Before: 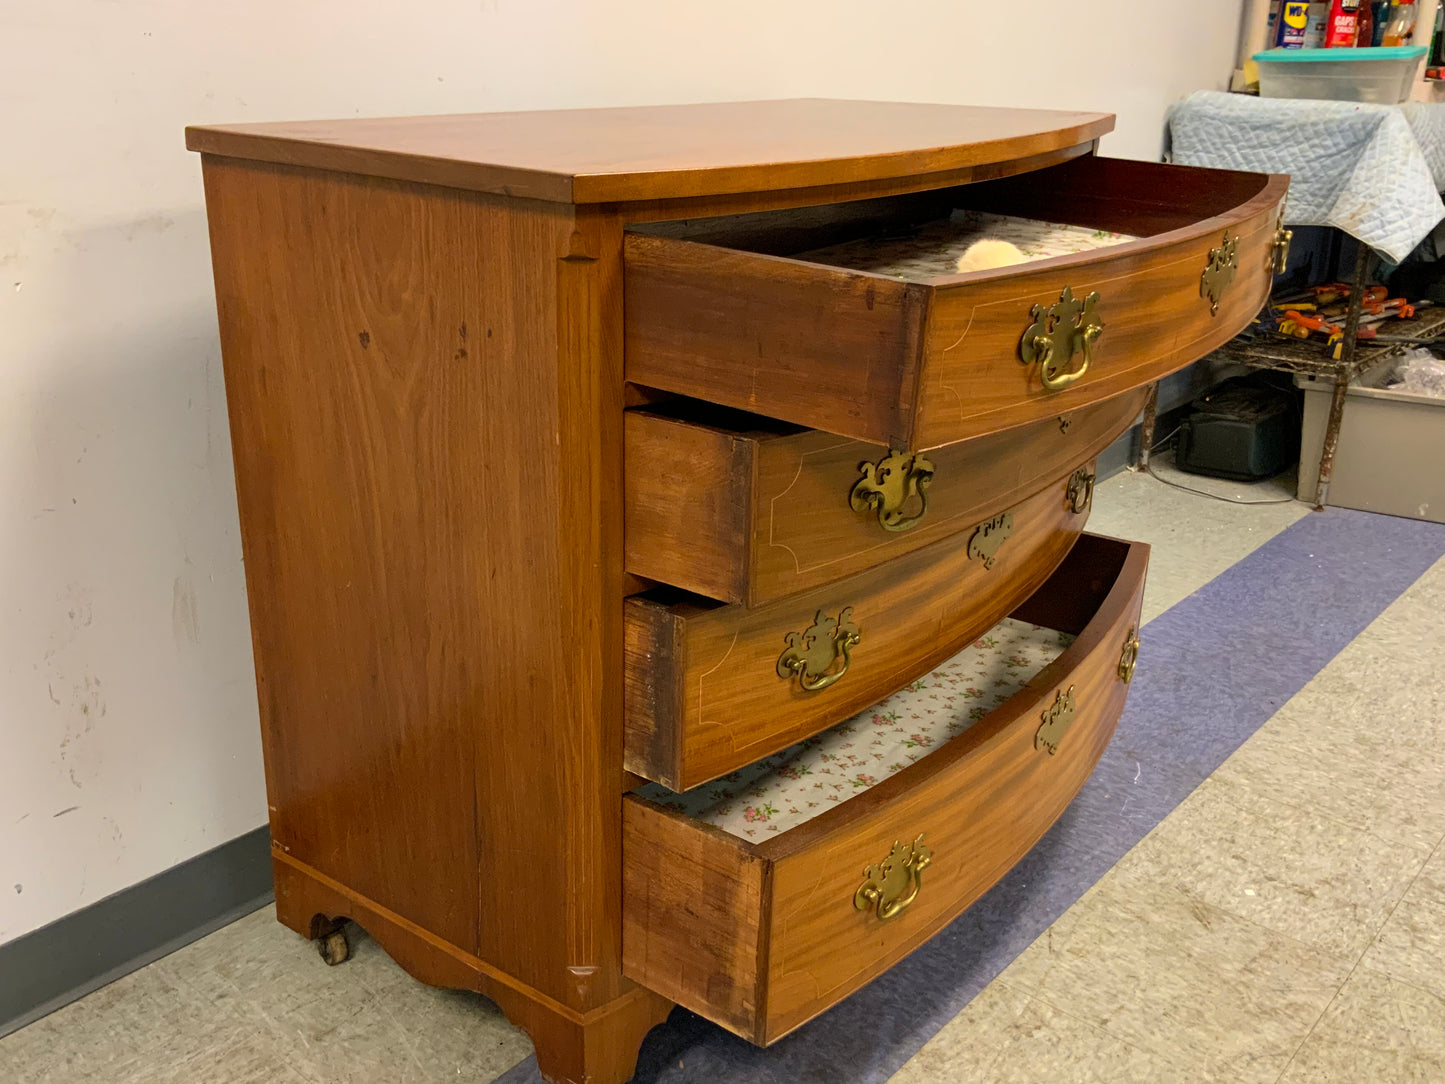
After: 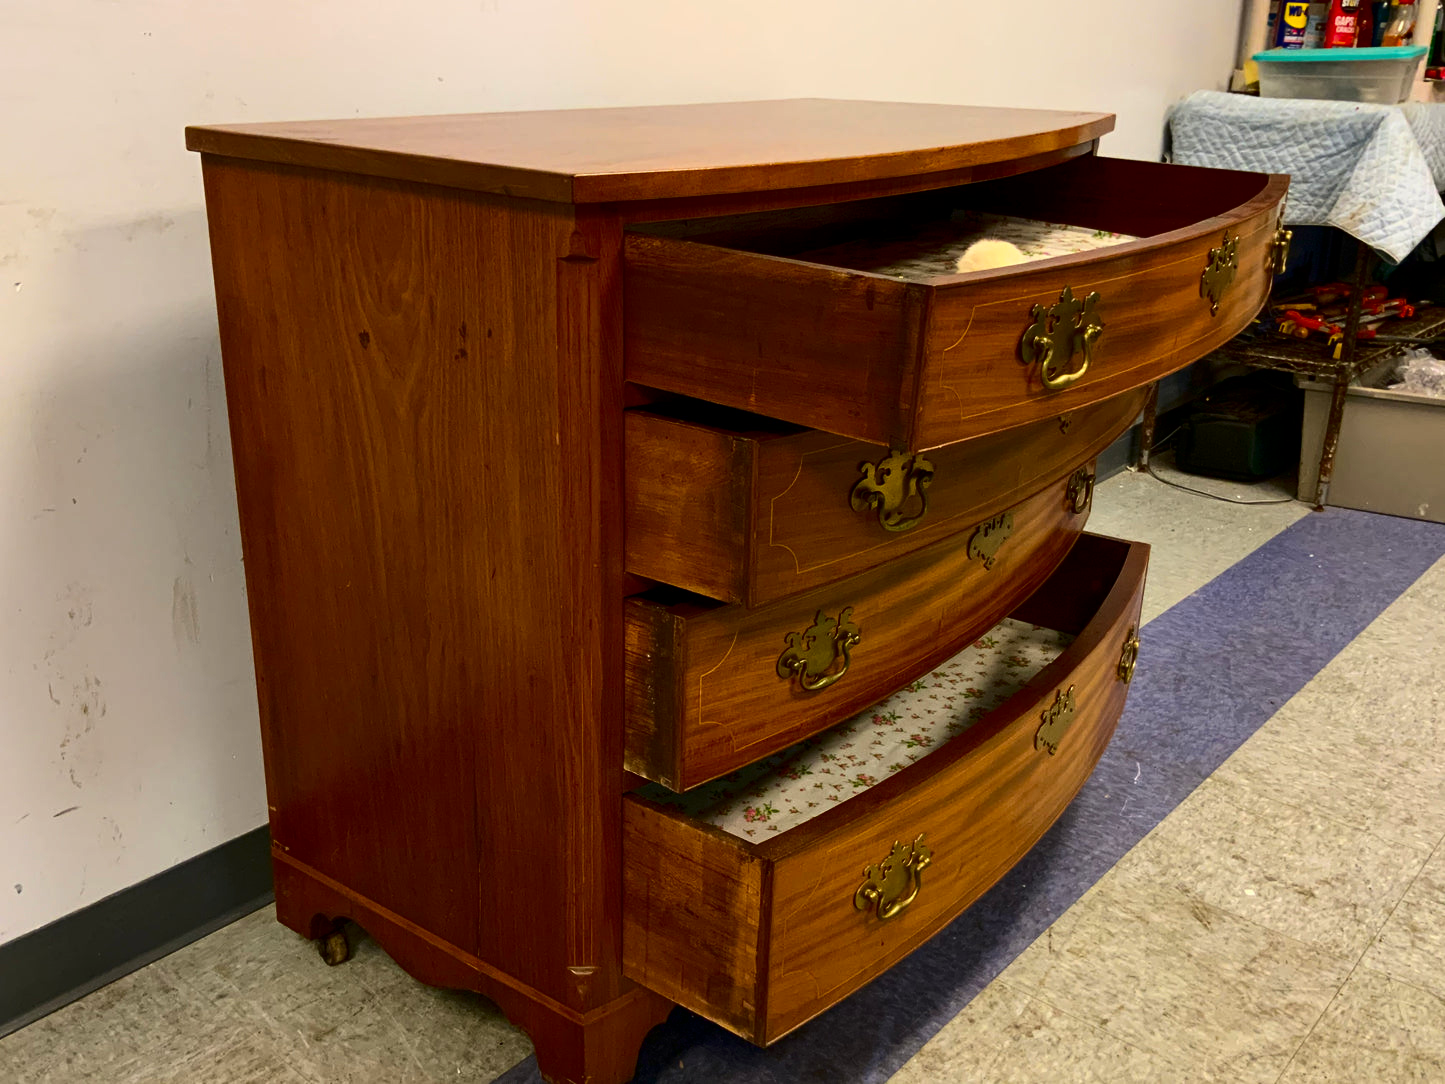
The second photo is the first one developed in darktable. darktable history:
contrast brightness saturation: contrast 0.191, brightness -0.229, saturation 0.119
